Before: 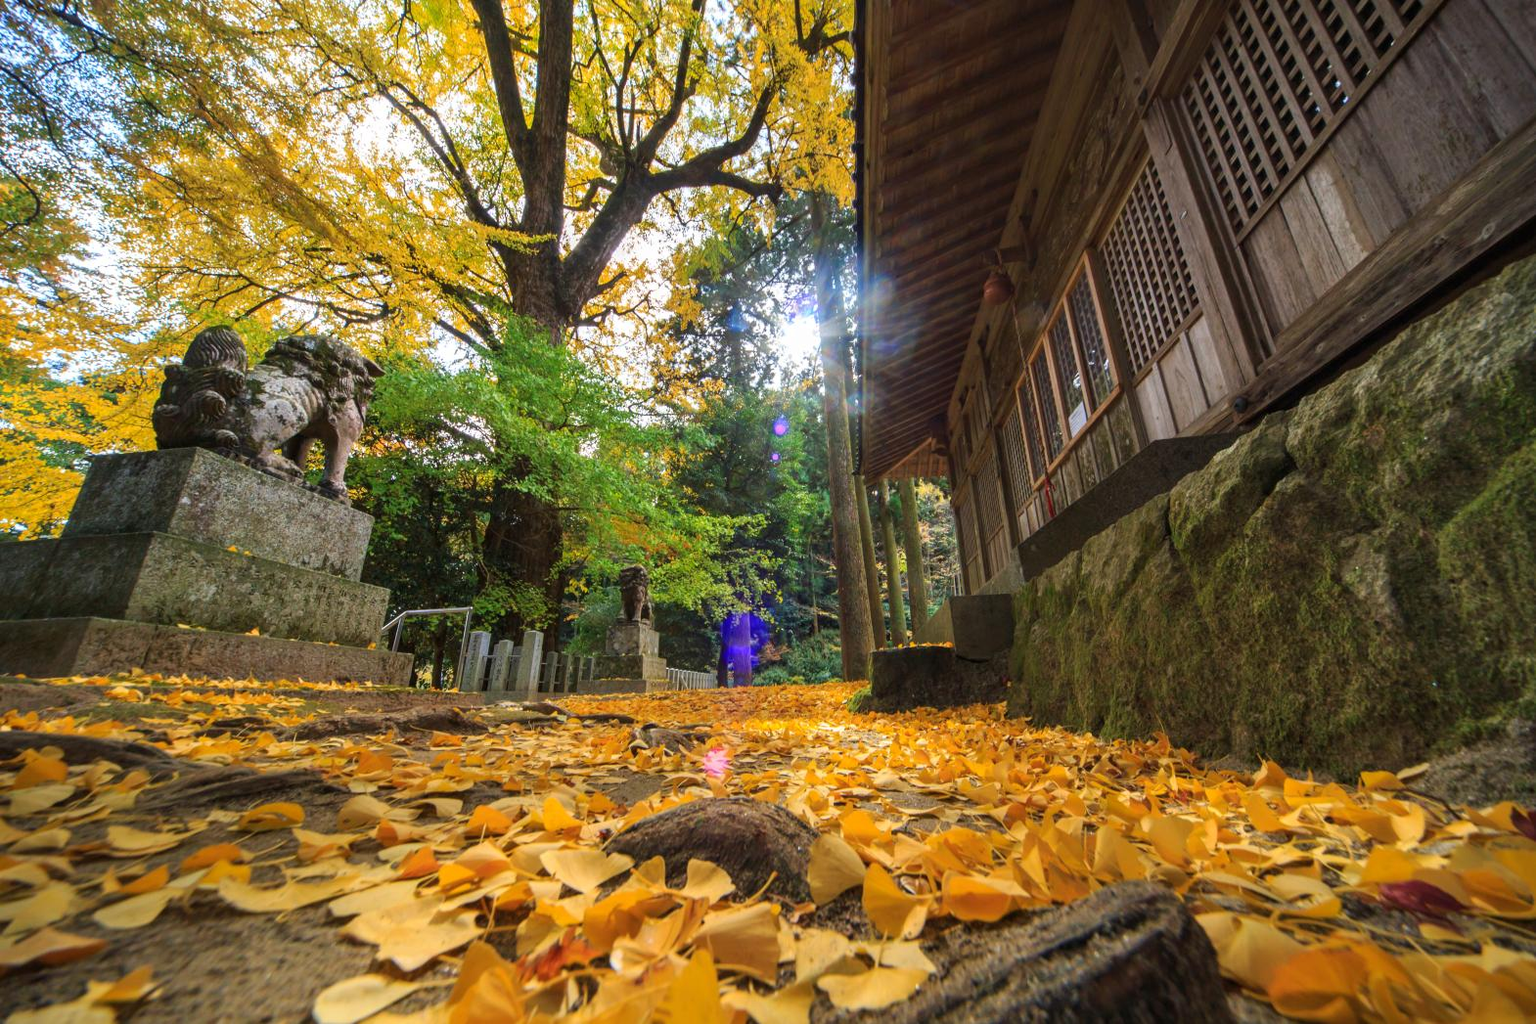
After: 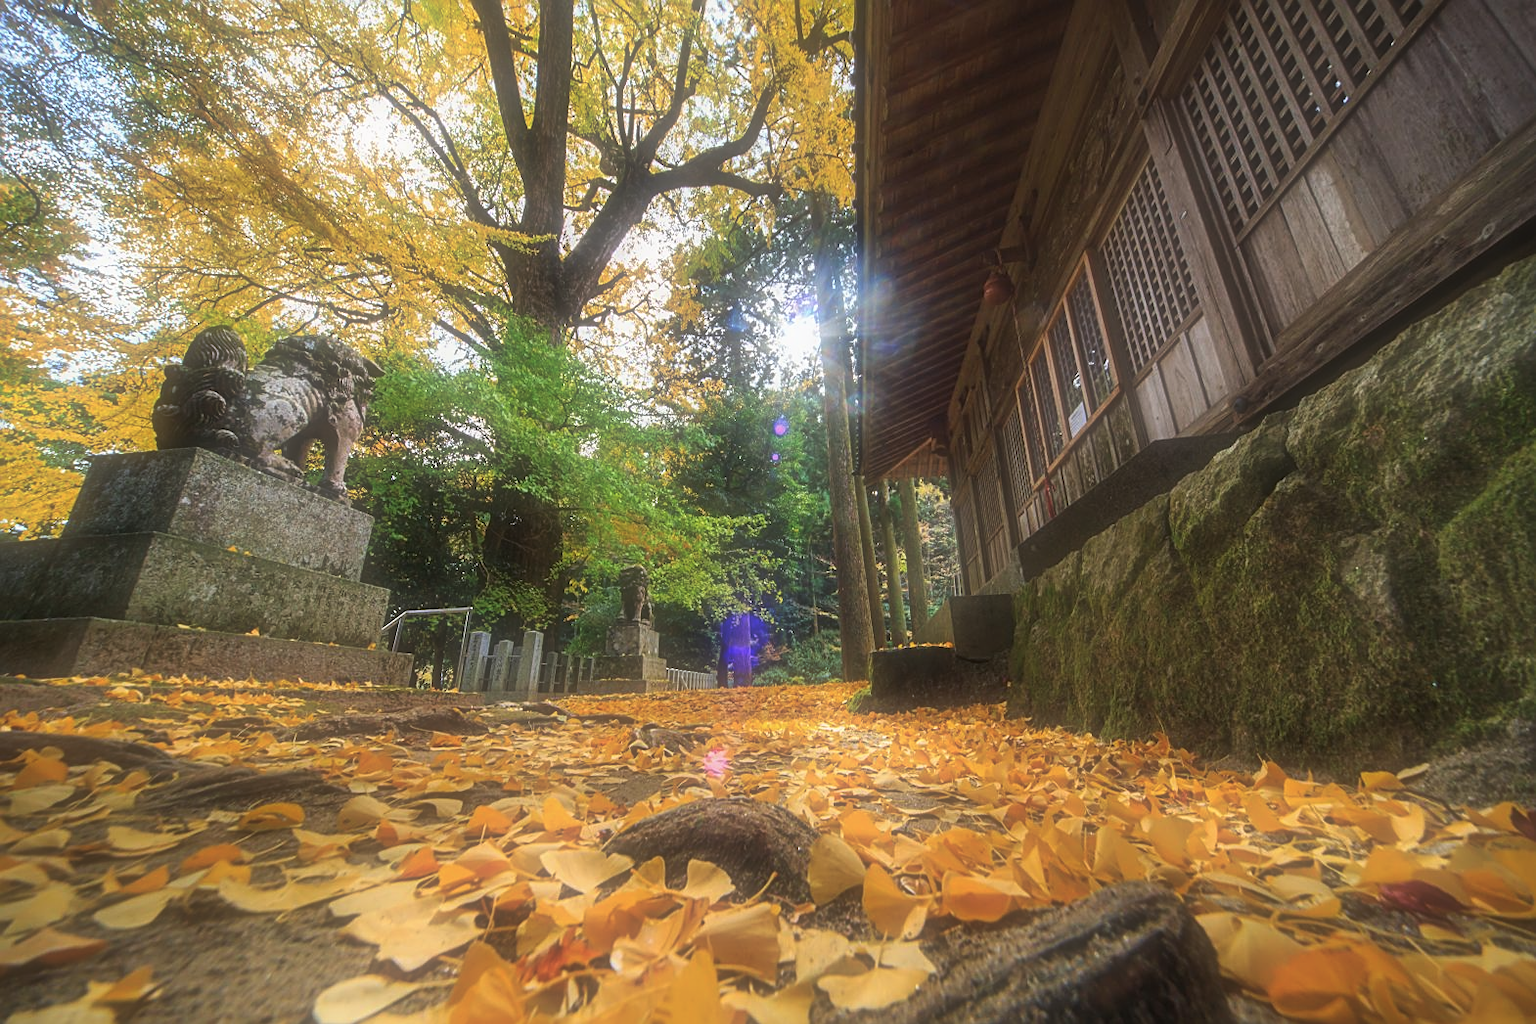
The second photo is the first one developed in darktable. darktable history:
sharpen: on, module defaults
soften: size 60.24%, saturation 65.46%, brightness 0.506 EV, mix 25.7%
